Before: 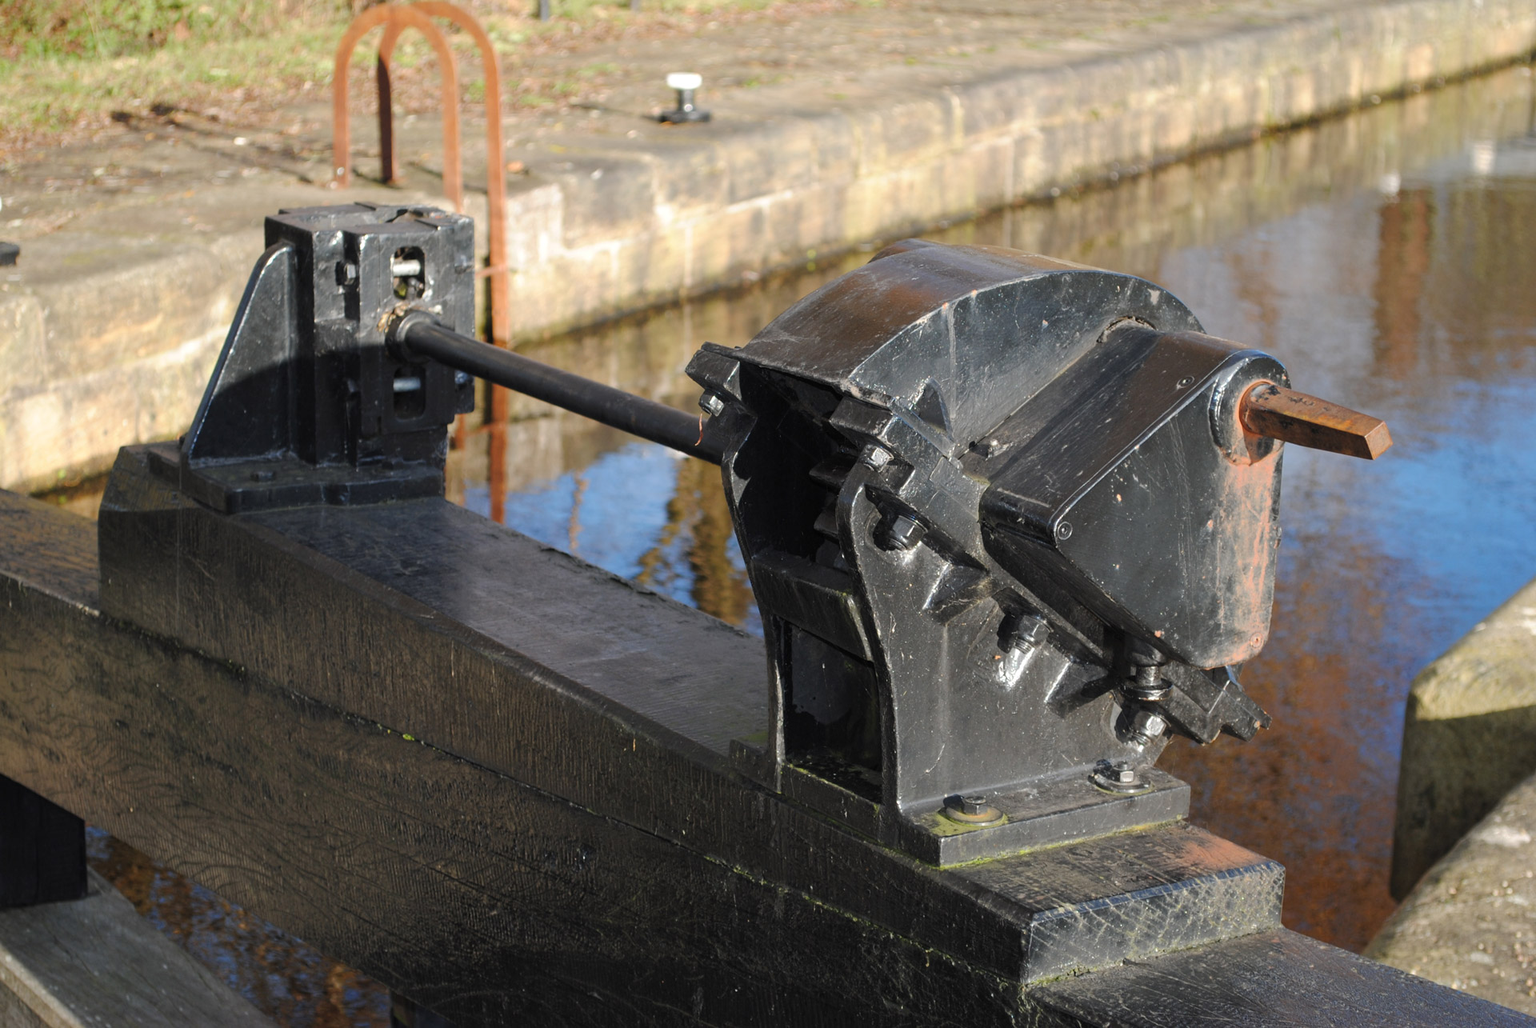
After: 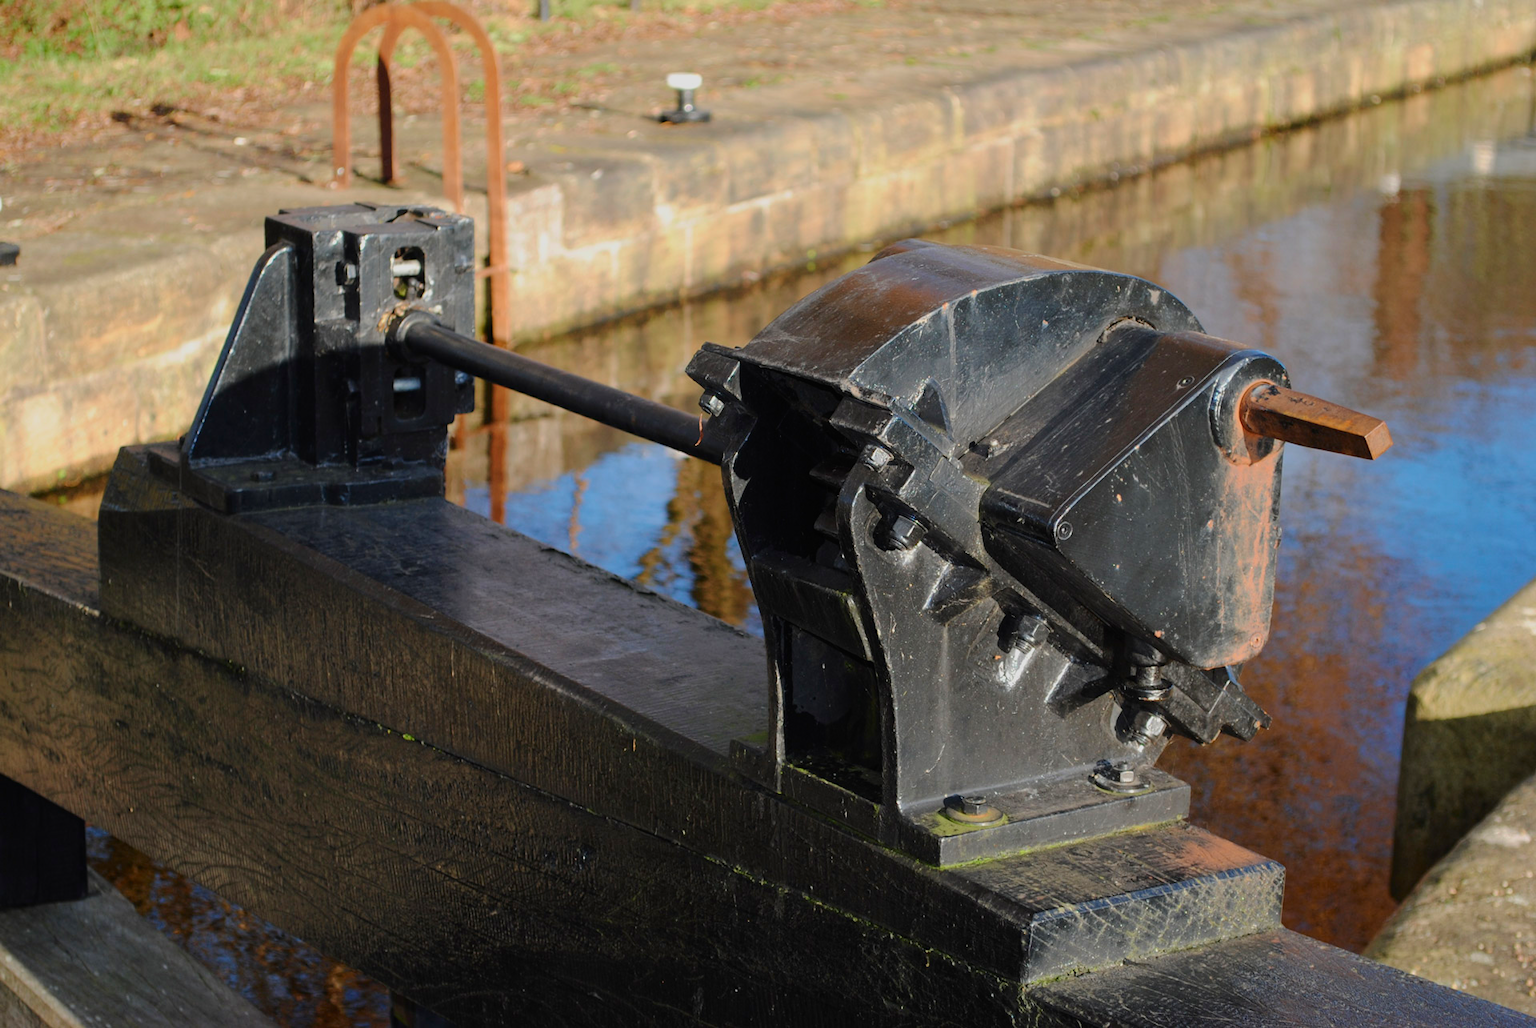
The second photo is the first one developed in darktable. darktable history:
exposure: black level correction 0, exposure -0.721 EV, compensate highlight preservation false
tone curve: curves: ch0 [(0, 0) (0.091, 0.077) (0.389, 0.458) (0.745, 0.82) (0.844, 0.908) (0.909, 0.942) (1, 0.973)]; ch1 [(0, 0) (0.437, 0.404) (0.5, 0.5) (0.529, 0.55) (0.58, 0.6) (0.616, 0.649) (1, 1)]; ch2 [(0, 0) (0.442, 0.415) (0.5, 0.5) (0.535, 0.557) (0.585, 0.62) (1, 1)], color space Lab, independent channels, preserve colors none
